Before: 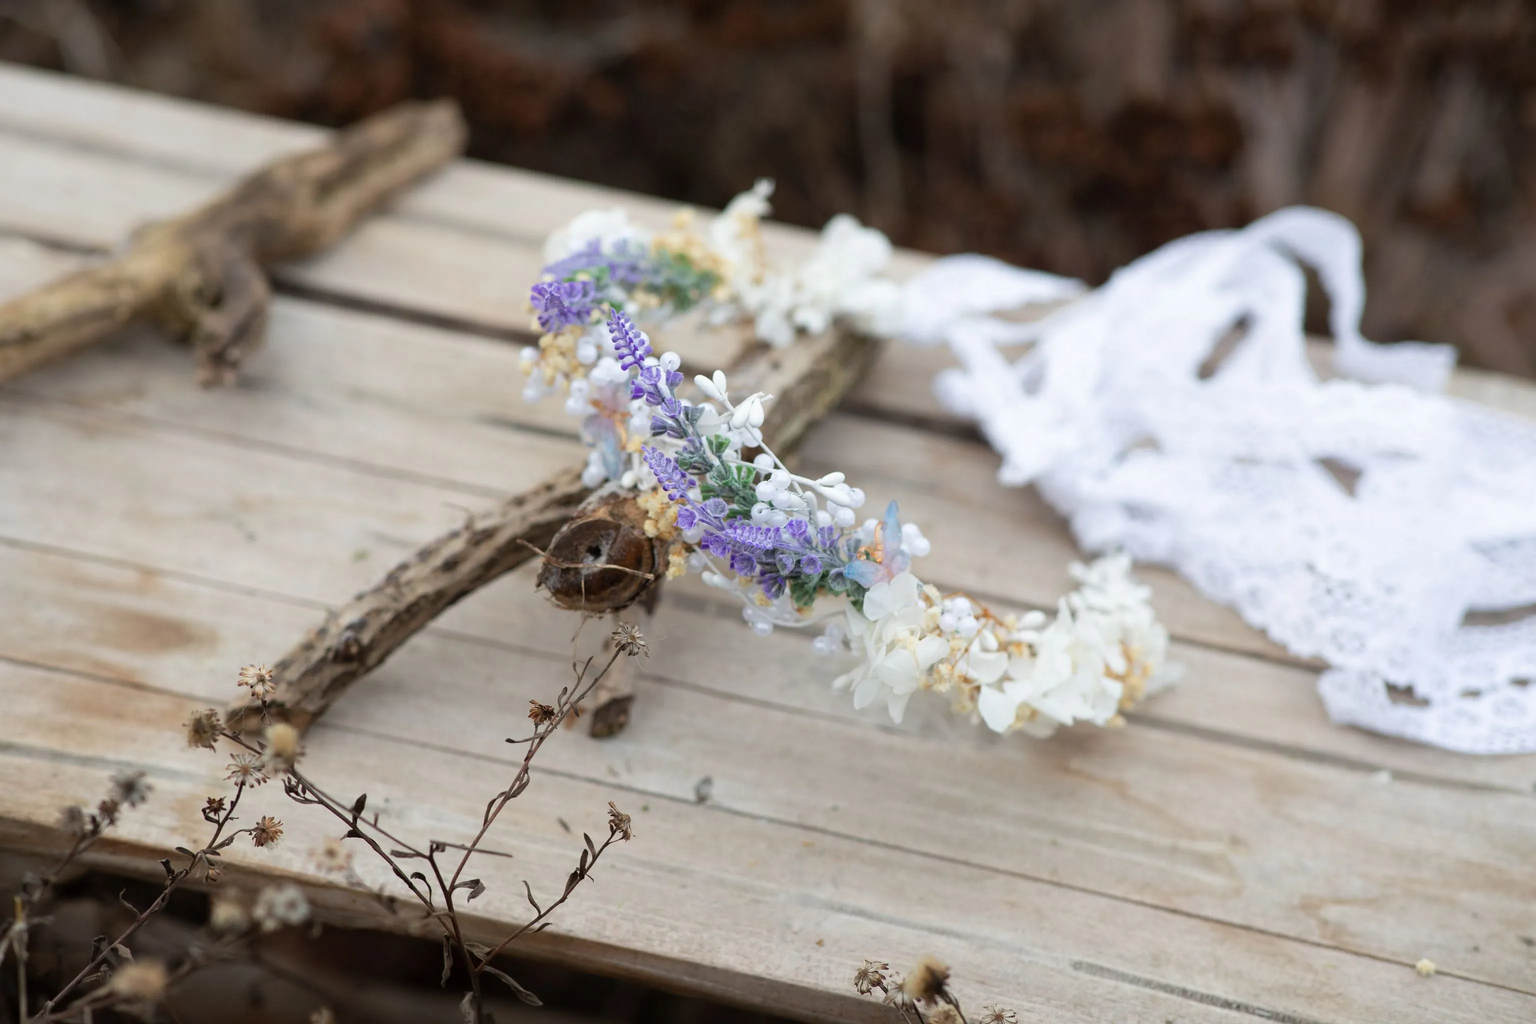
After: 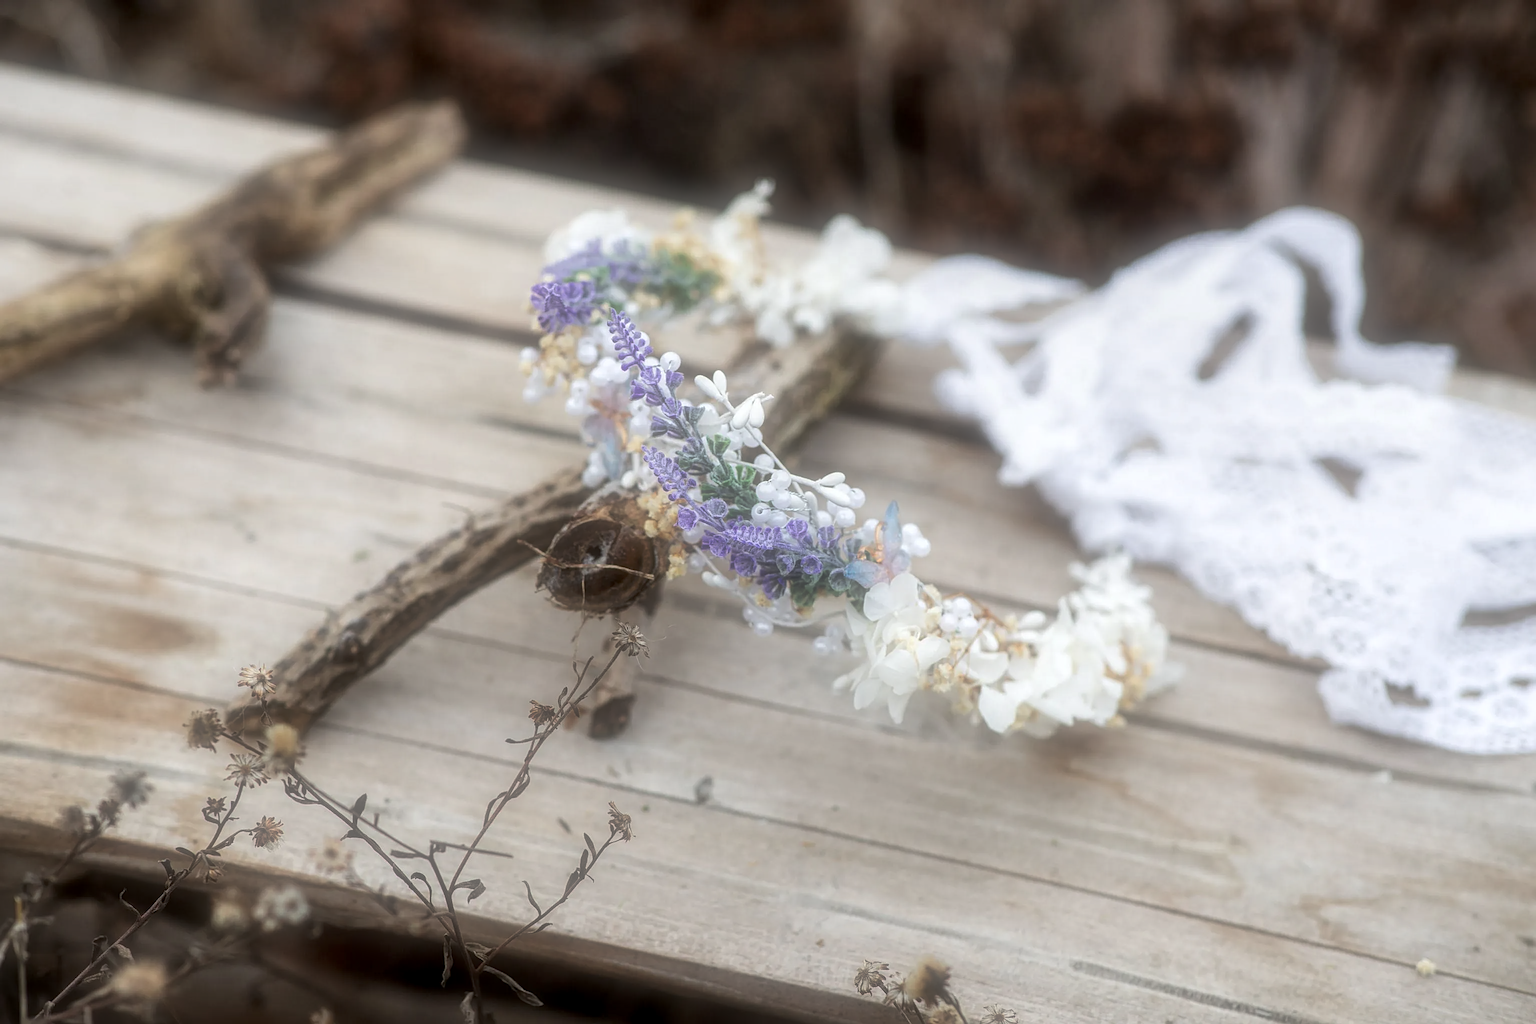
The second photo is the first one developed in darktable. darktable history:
local contrast: highlights 20%, detail 150%
sharpen: on, module defaults
soften: size 60.24%, saturation 65.46%, brightness 0.506 EV, mix 25.7%
